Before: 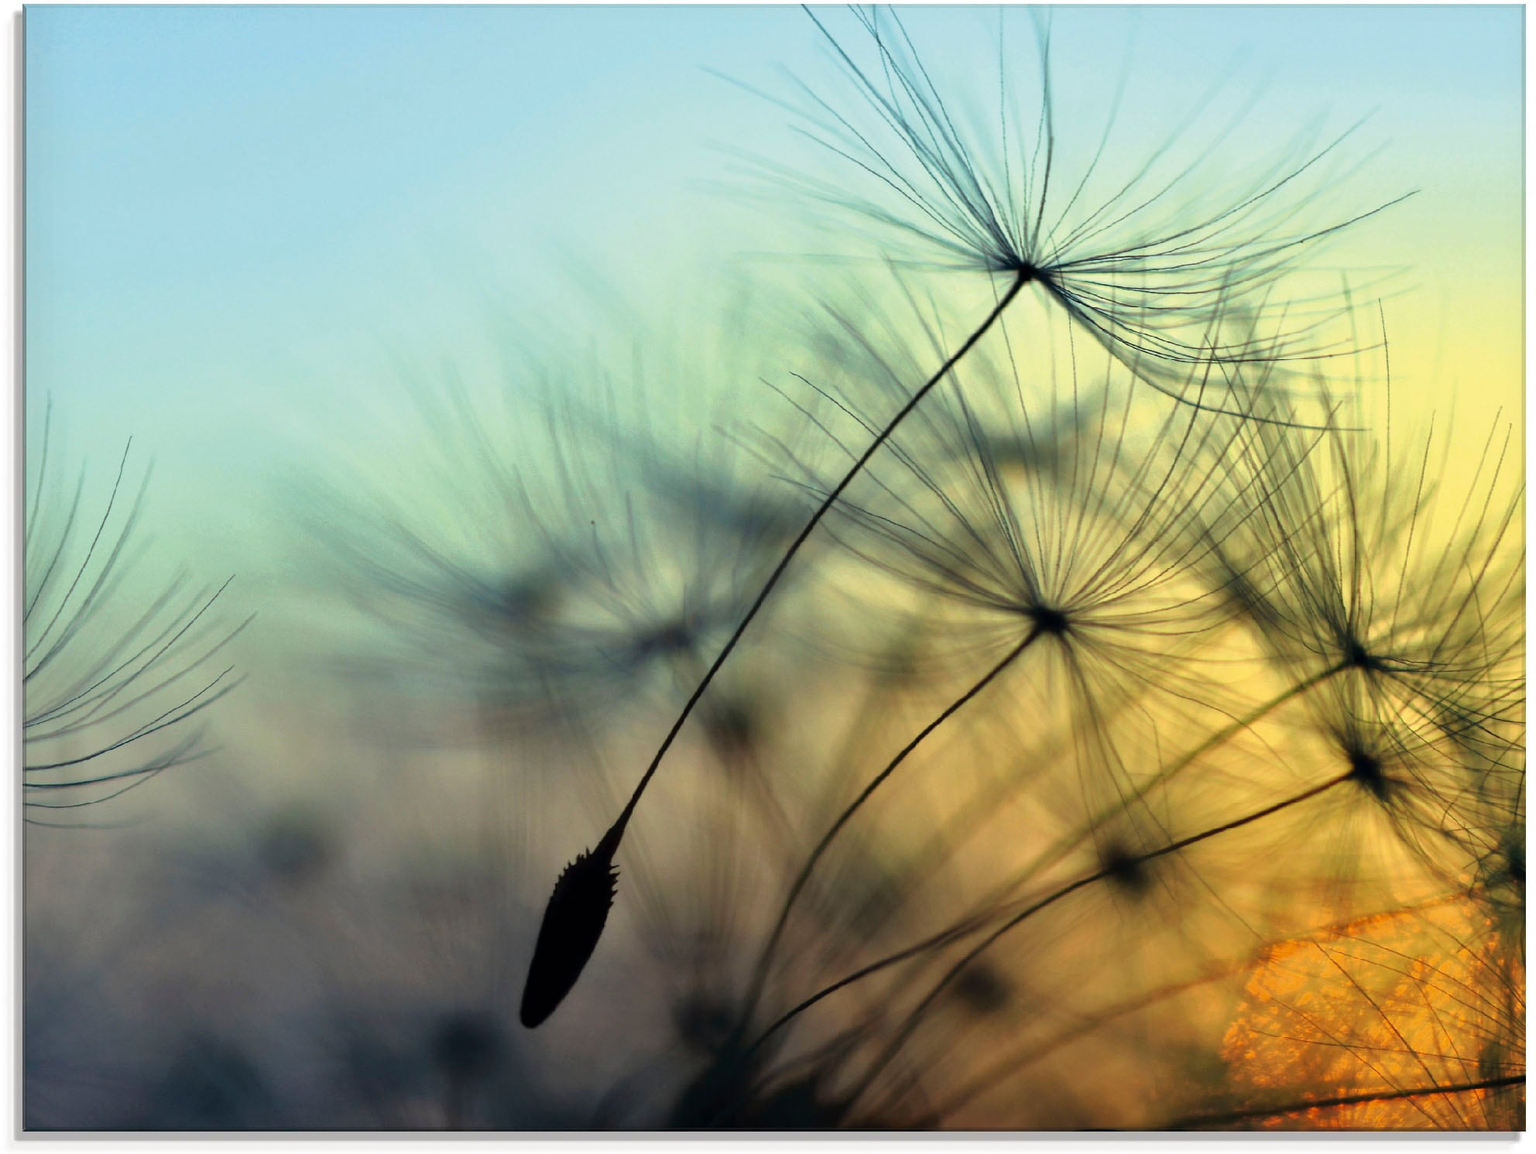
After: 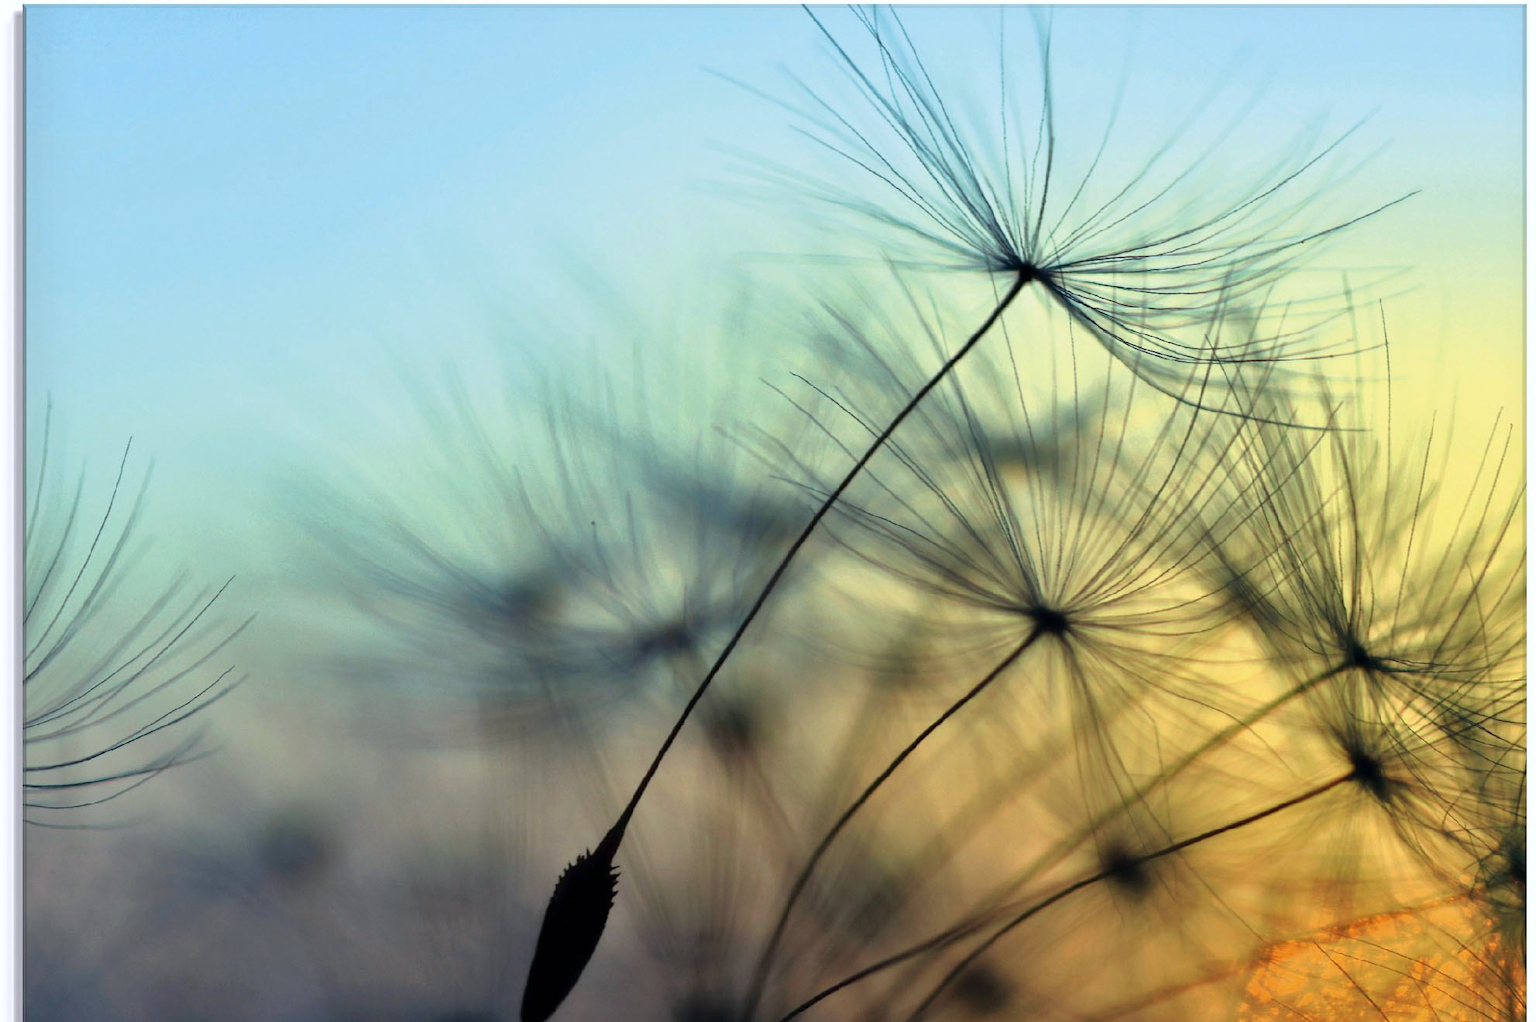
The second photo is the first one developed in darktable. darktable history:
crop and rotate: top 0%, bottom 11.42%
color calibration: illuminant as shot in camera, x 0.358, y 0.373, temperature 4628.91 K
